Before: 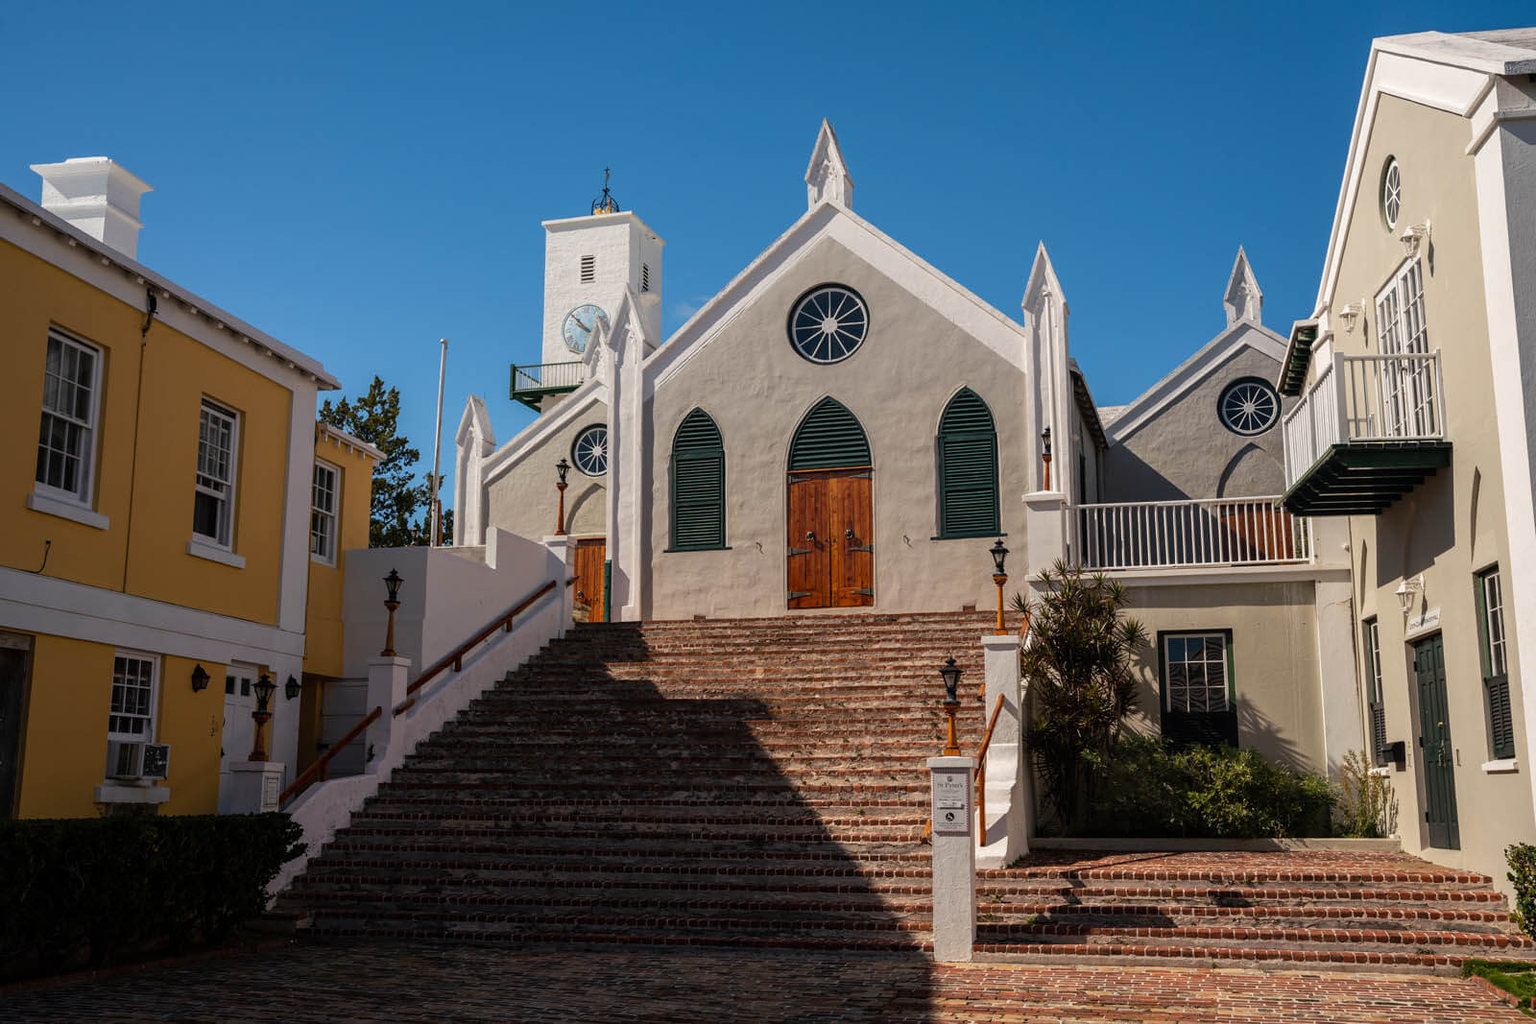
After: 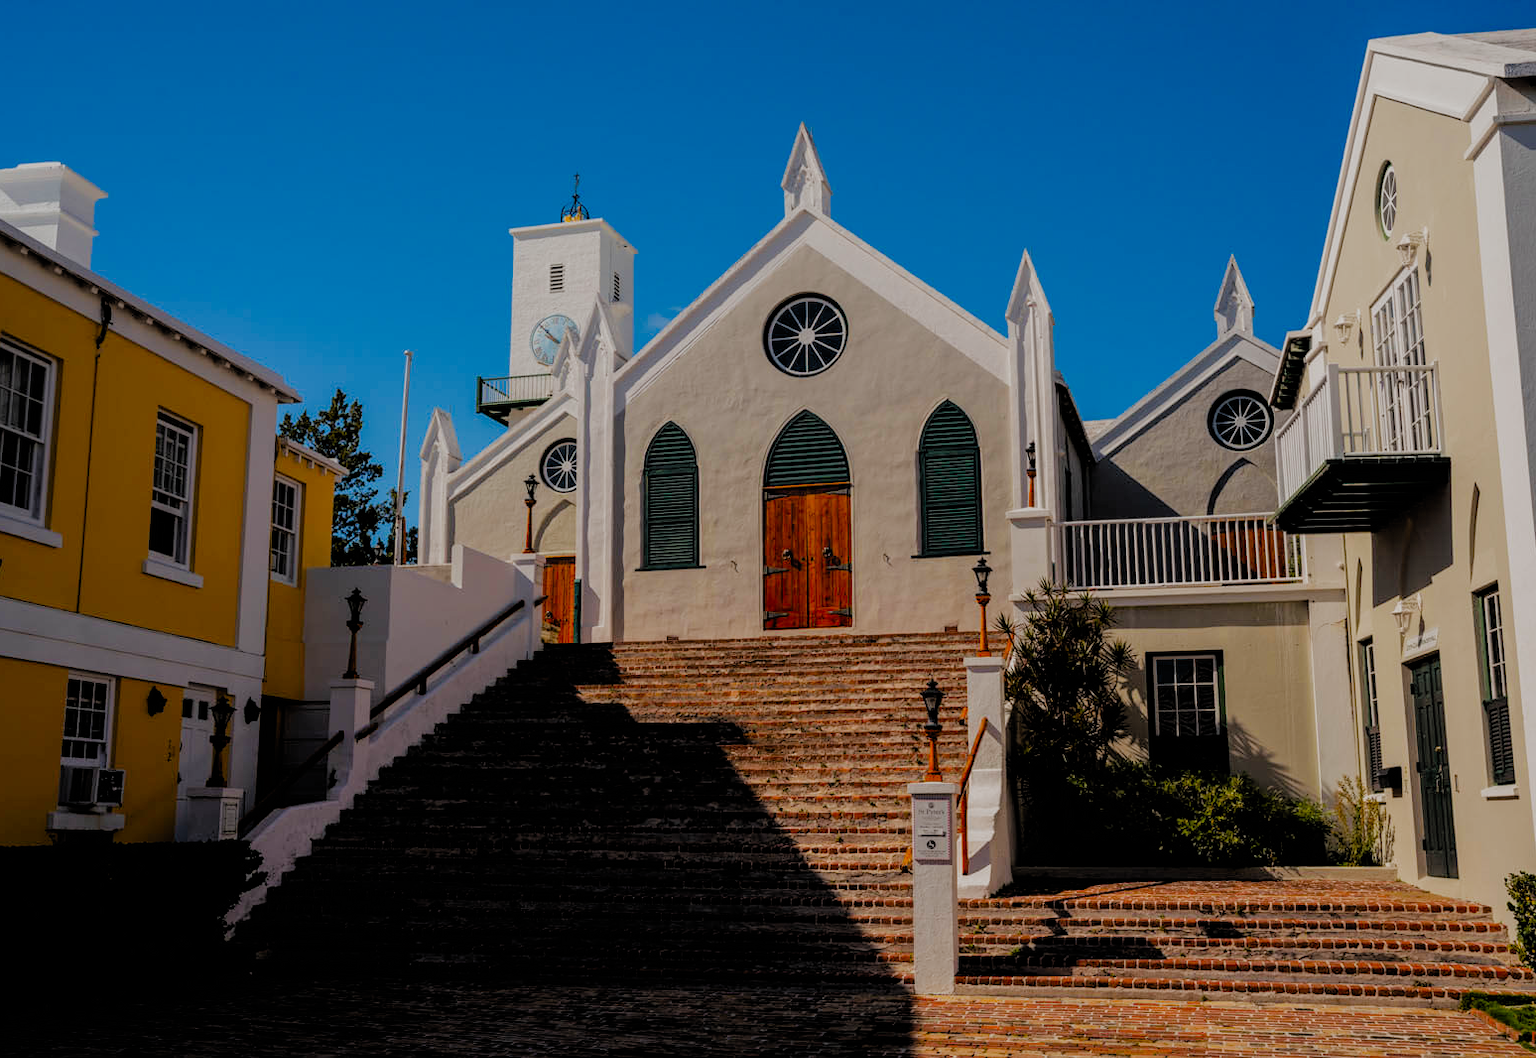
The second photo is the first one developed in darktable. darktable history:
filmic rgb: black relative exposure -4.4 EV, white relative exposure 5 EV, threshold 3 EV, hardness 2.23, latitude 40.06%, contrast 1.15, highlights saturation mix 10%, shadows ↔ highlights balance 1.04%, preserve chrominance RGB euclidean norm (legacy), color science v4 (2020), enable highlight reconstruction true
crop and rotate: left 3.238%
